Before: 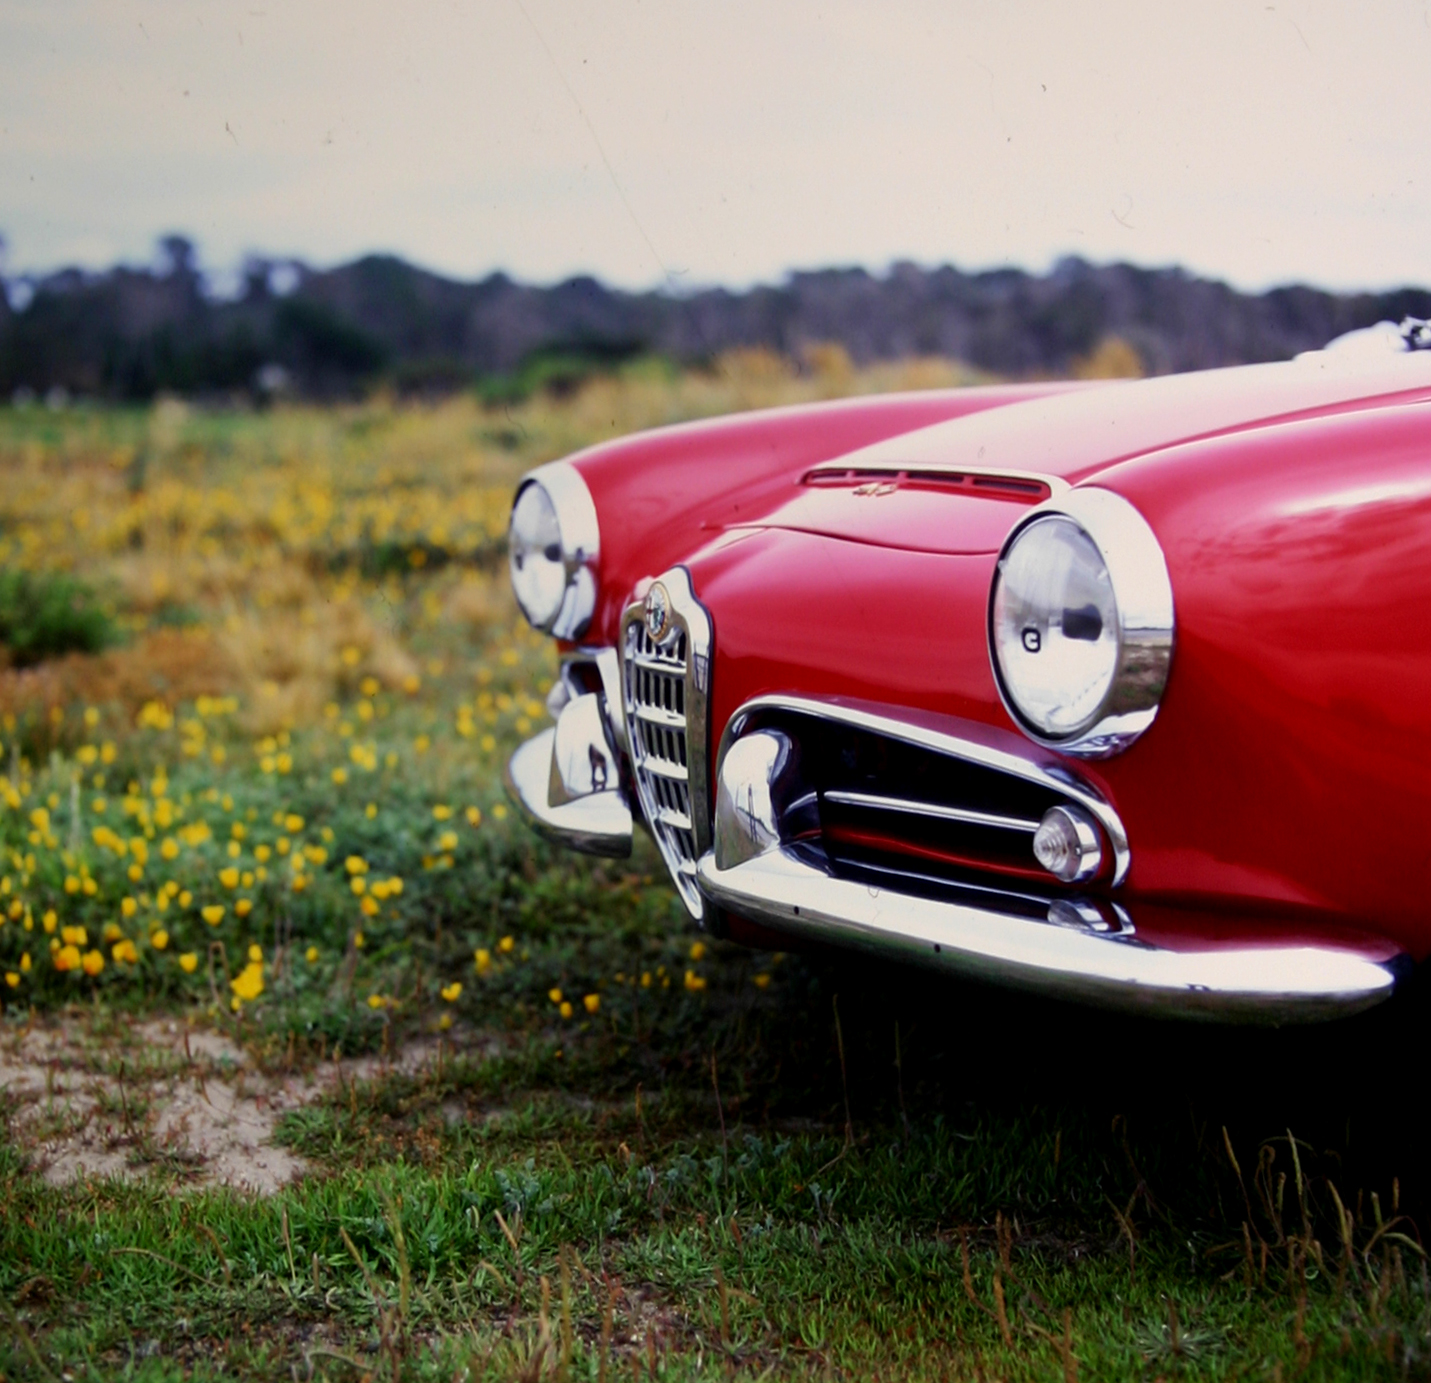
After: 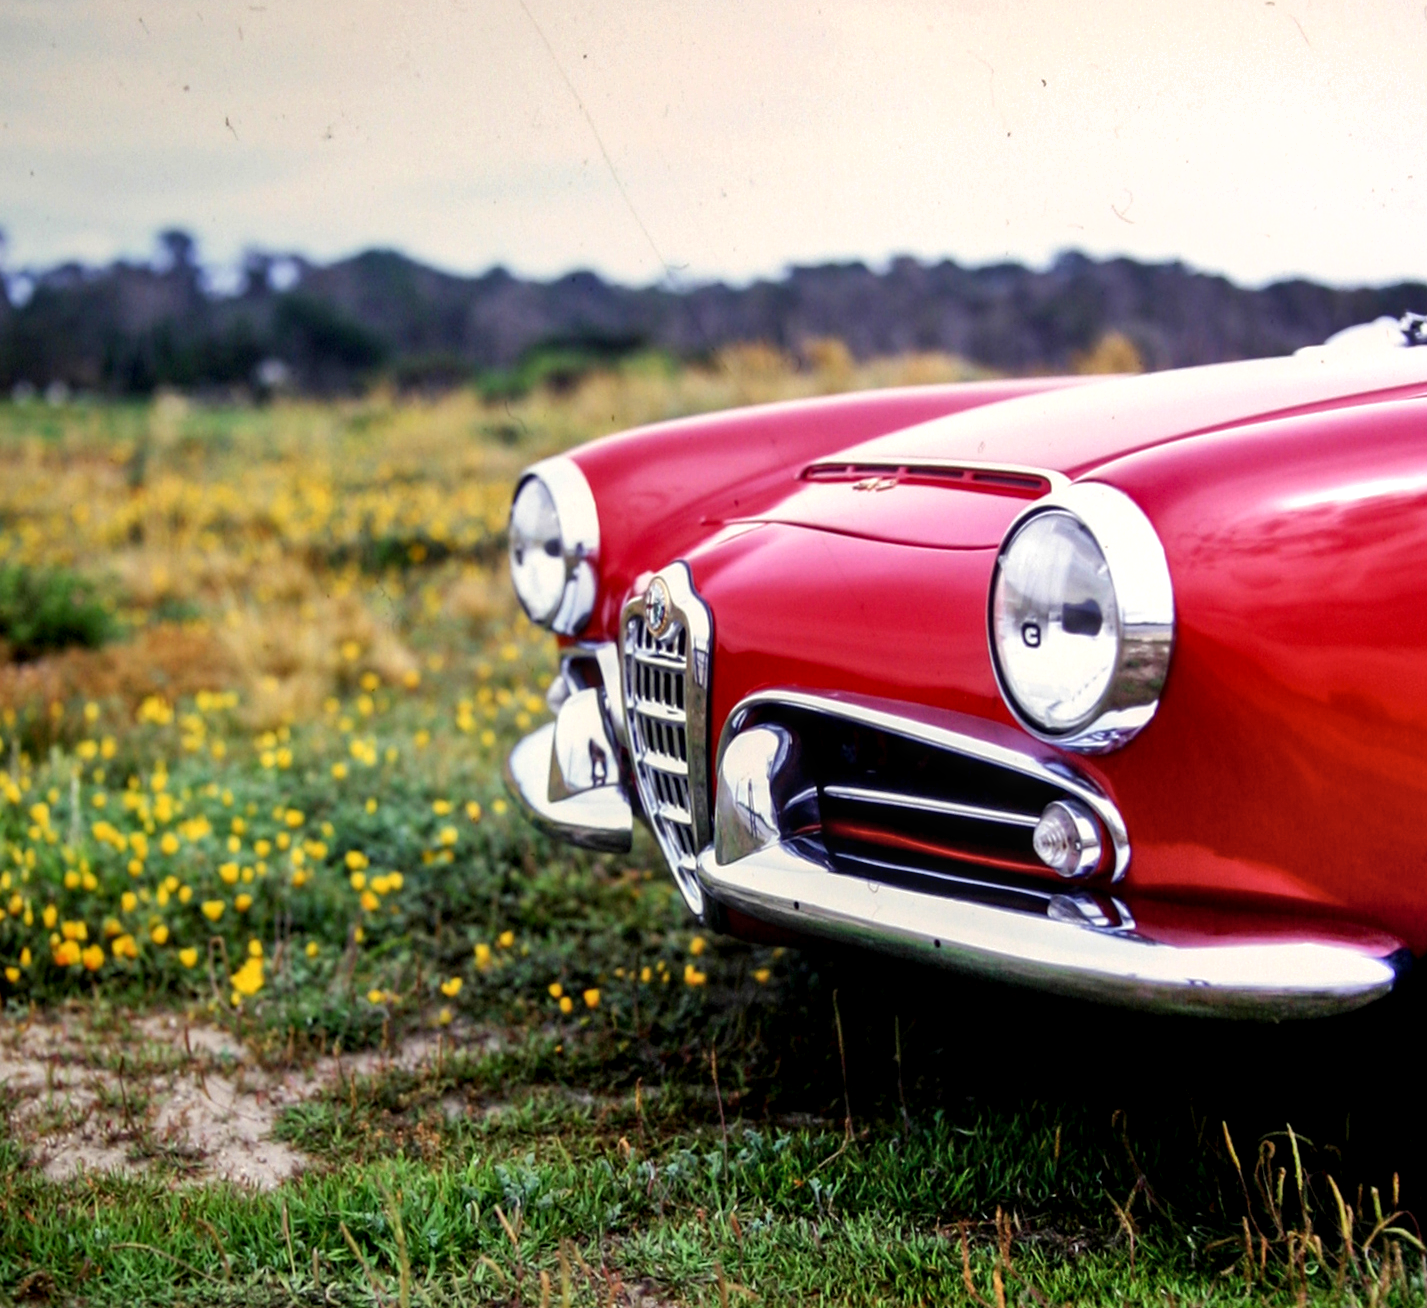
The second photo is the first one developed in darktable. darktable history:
shadows and highlights: shadows 59.6, soften with gaussian
exposure: black level correction 0.001, exposure 0.499 EV, compensate highlight preservation false
crop: top 0.411%, right 0.255%, bottom 5%
local contrast: on, module defaults
